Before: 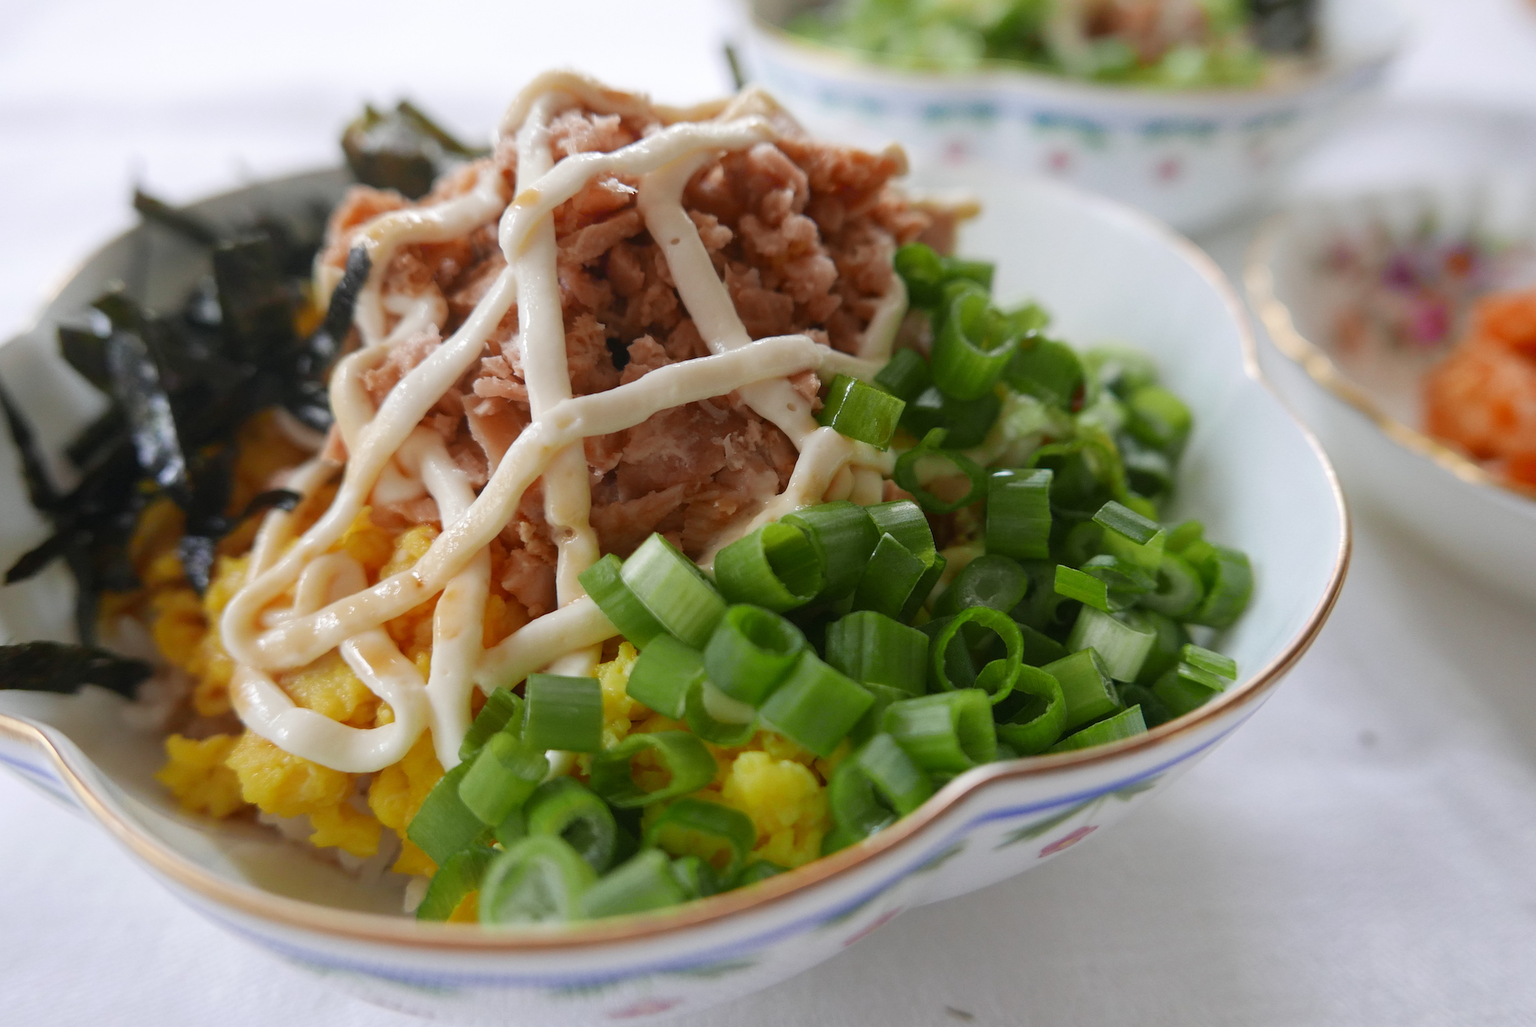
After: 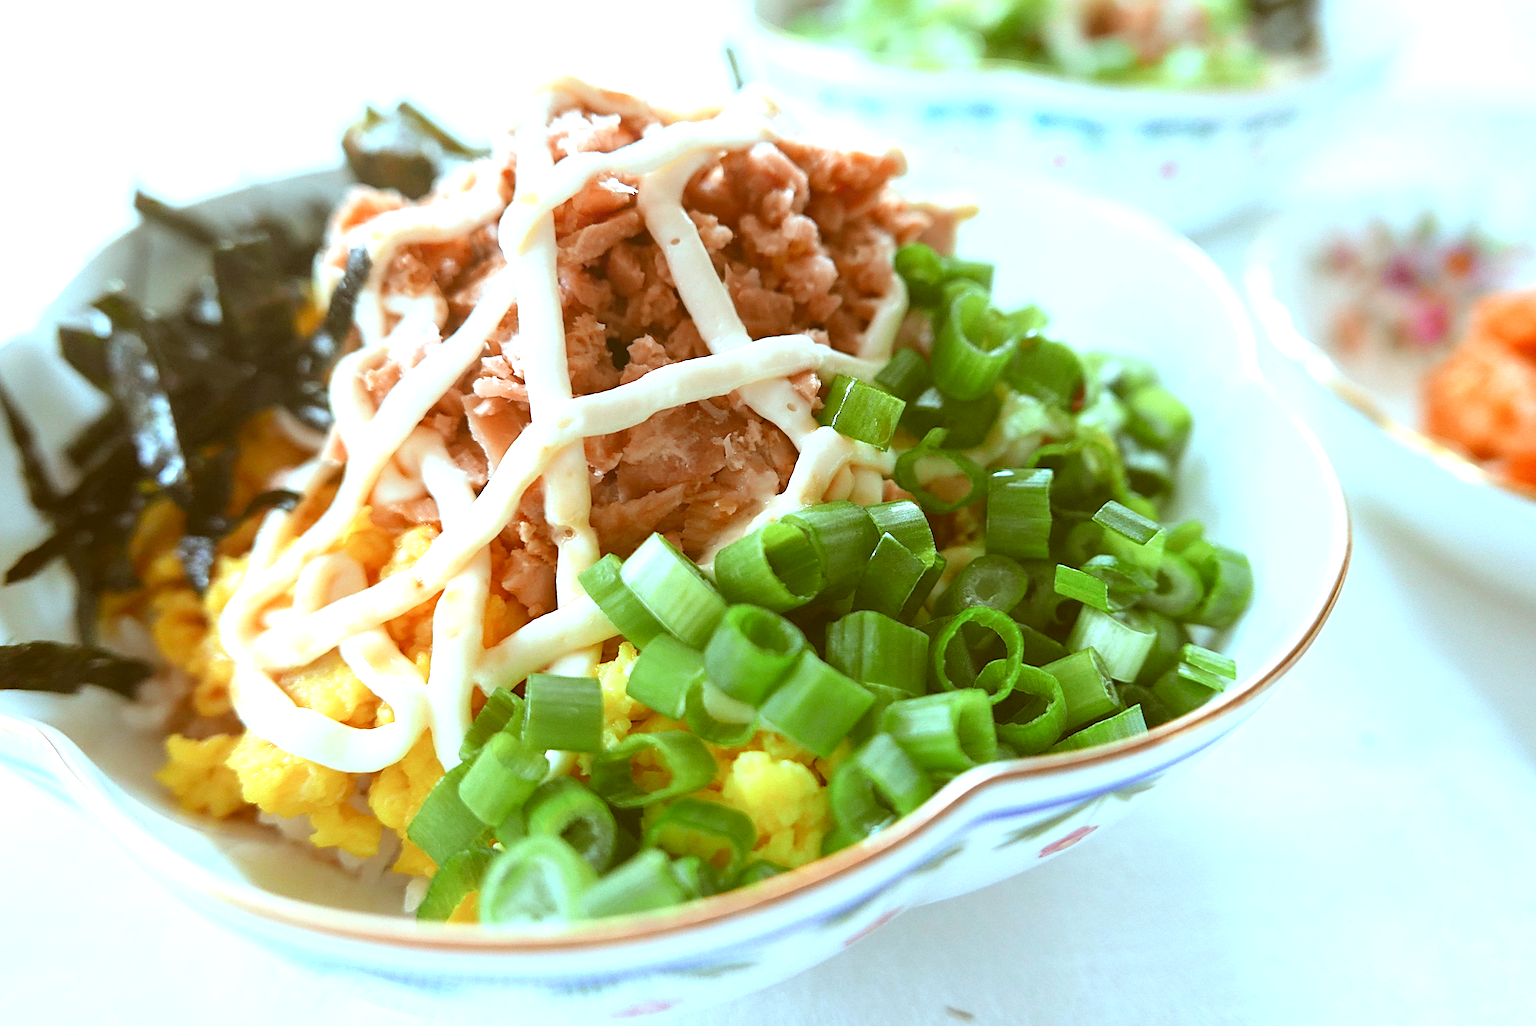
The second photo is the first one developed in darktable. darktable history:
exposure: black level correction -0.002, exposure 1.335 EV, compensate exposure bias true, compensate highlight preservation false
color correction: highlights a* -13.99, highlights b* -16.02, shadows a* 10.4, shadows b* 29.45
sharpen: on, module defaults
